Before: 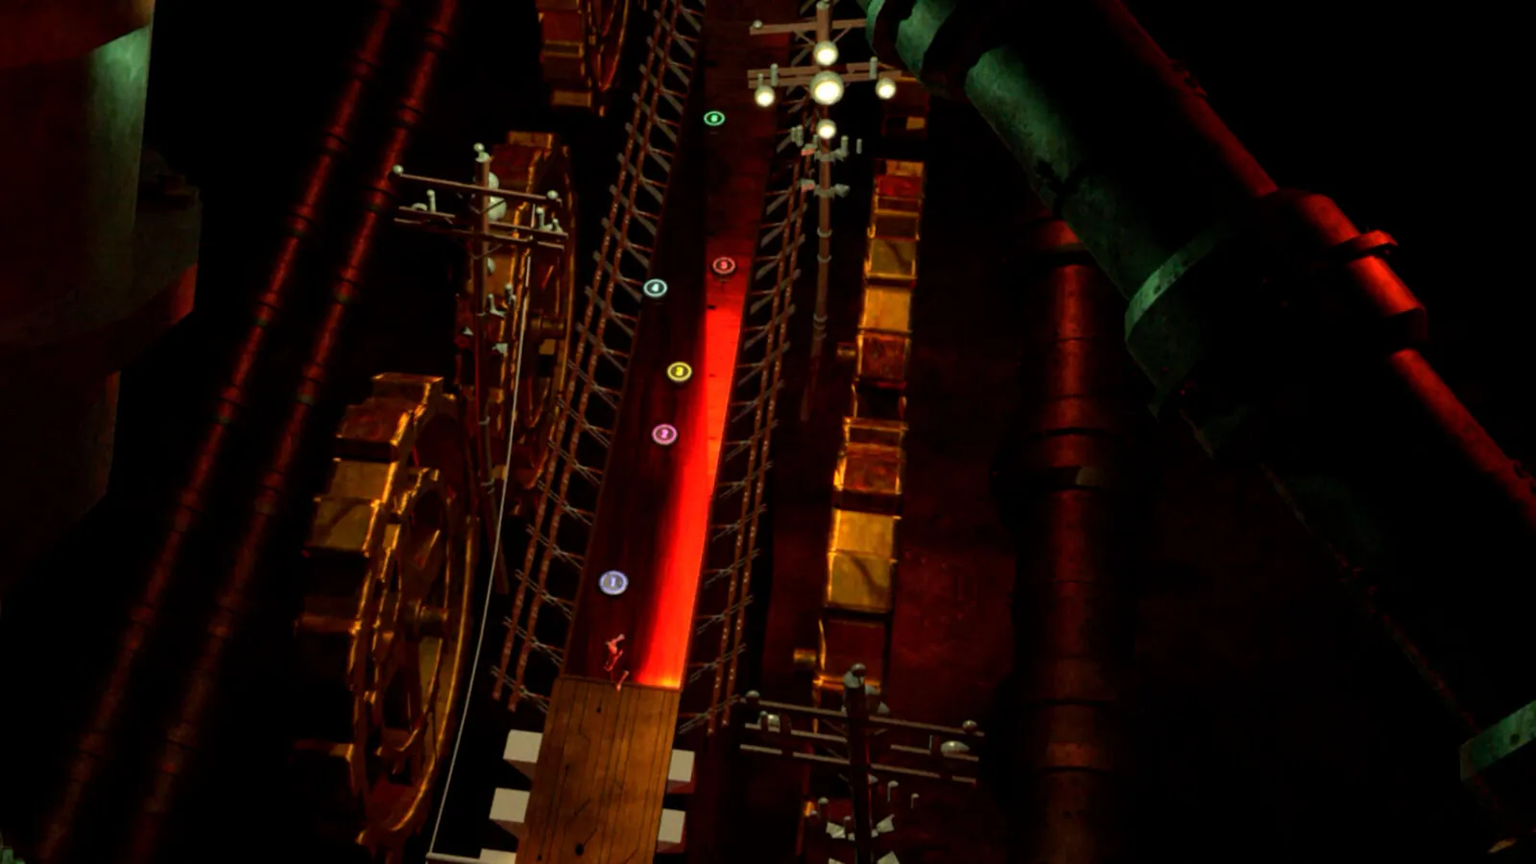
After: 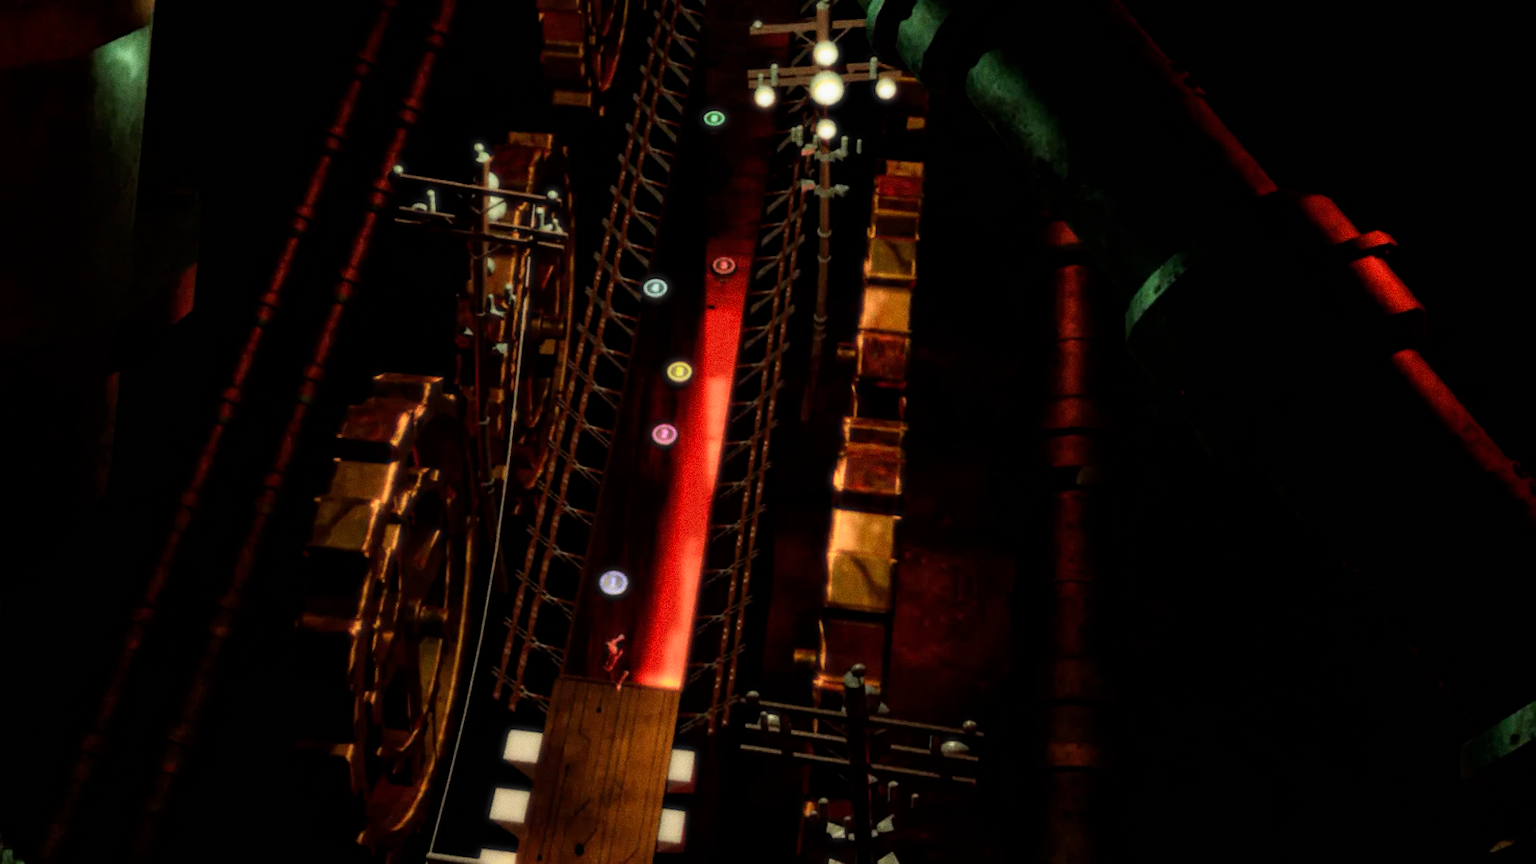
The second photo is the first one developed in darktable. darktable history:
grain: coarseness 0.09 ISO
exposure: compensate highlight preservation false
white balance: emerald 1
bloom: size 0%, threshold 54.82%, strength 8.31%
filmic rgb: black relative exposure -7.65 EV, white relative exposure 4.56 EV, hardness 3.61
